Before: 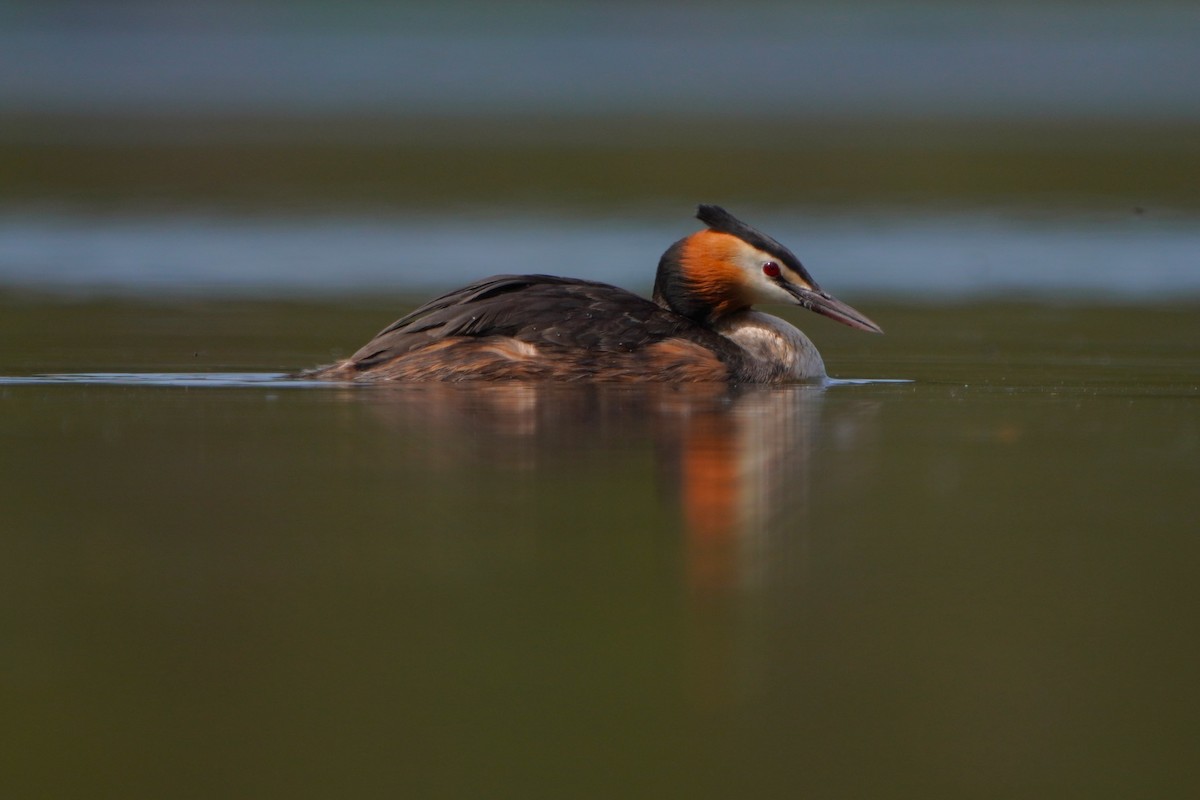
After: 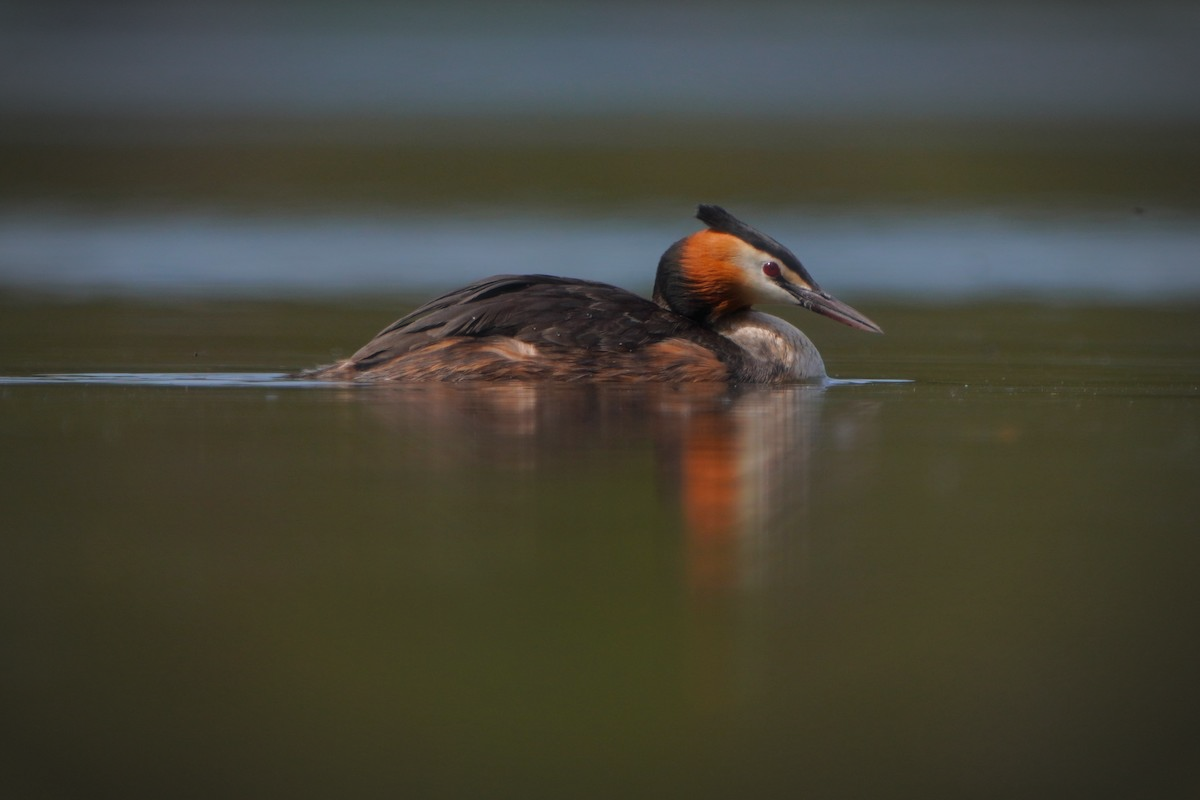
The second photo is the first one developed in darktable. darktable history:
vignetting: automatic ratio true
haze removal: strength -0.105, compatibility mode true, adaptive false
